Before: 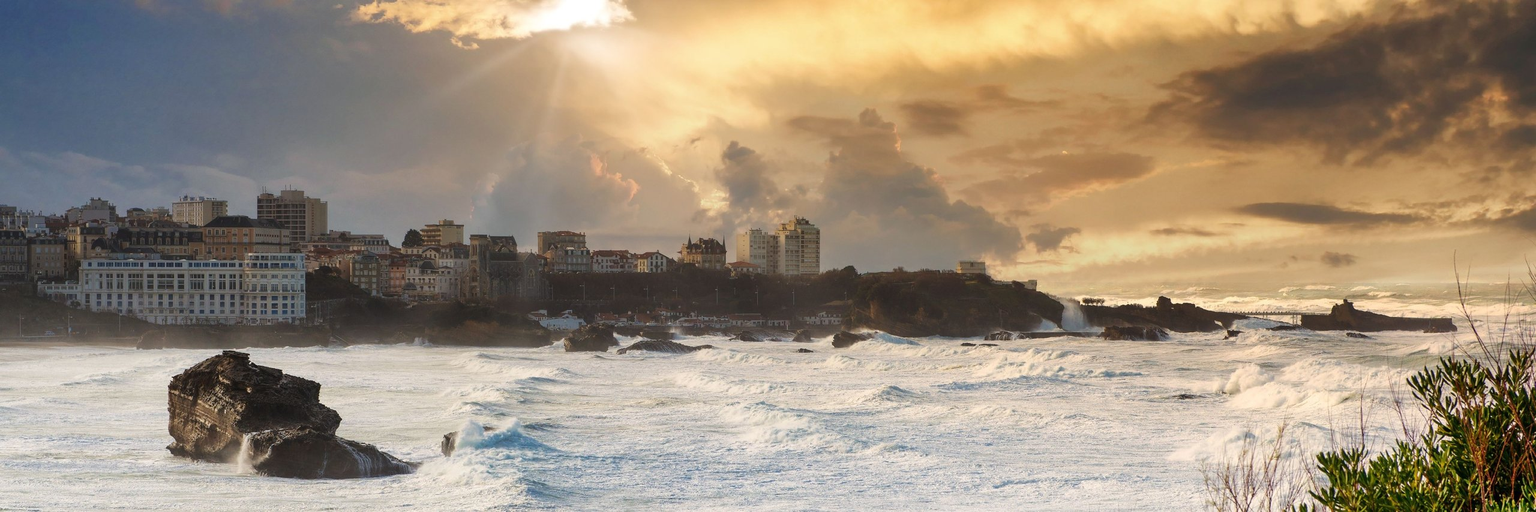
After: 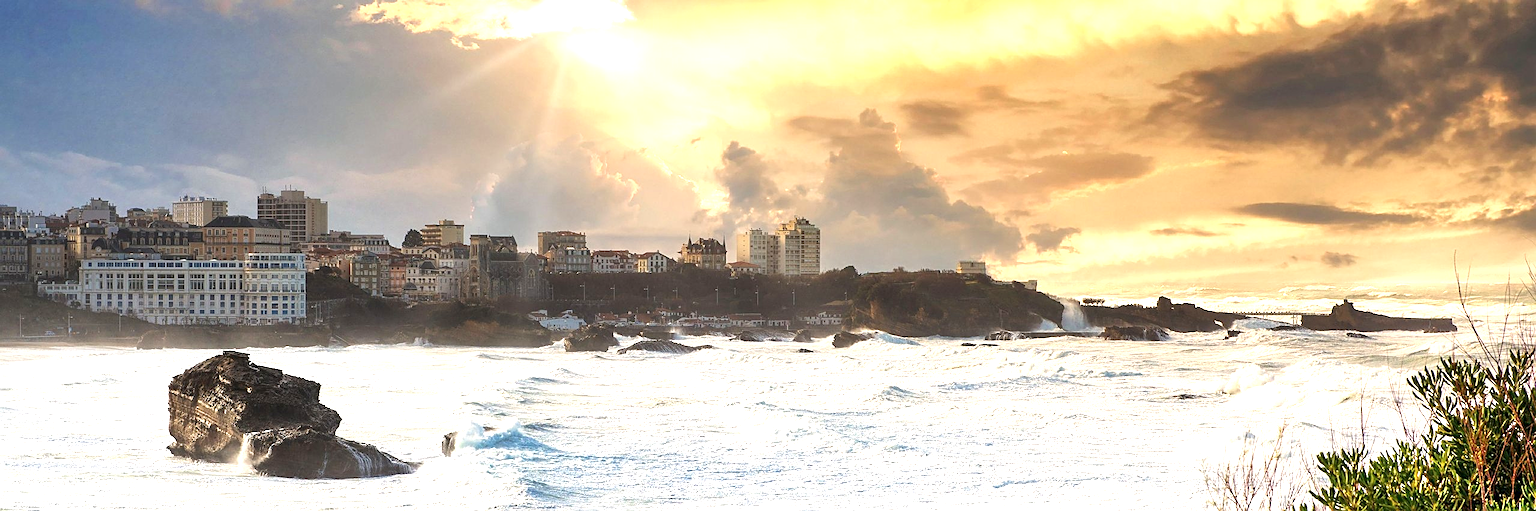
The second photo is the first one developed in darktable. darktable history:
exposure: black level correction 0, exposure 1.001 EV, compensate highlight preservation false
local contrast: highlights 107%, shadows 101%, detail 120%, midtone range 0.2
sharpen: on, module defaults
